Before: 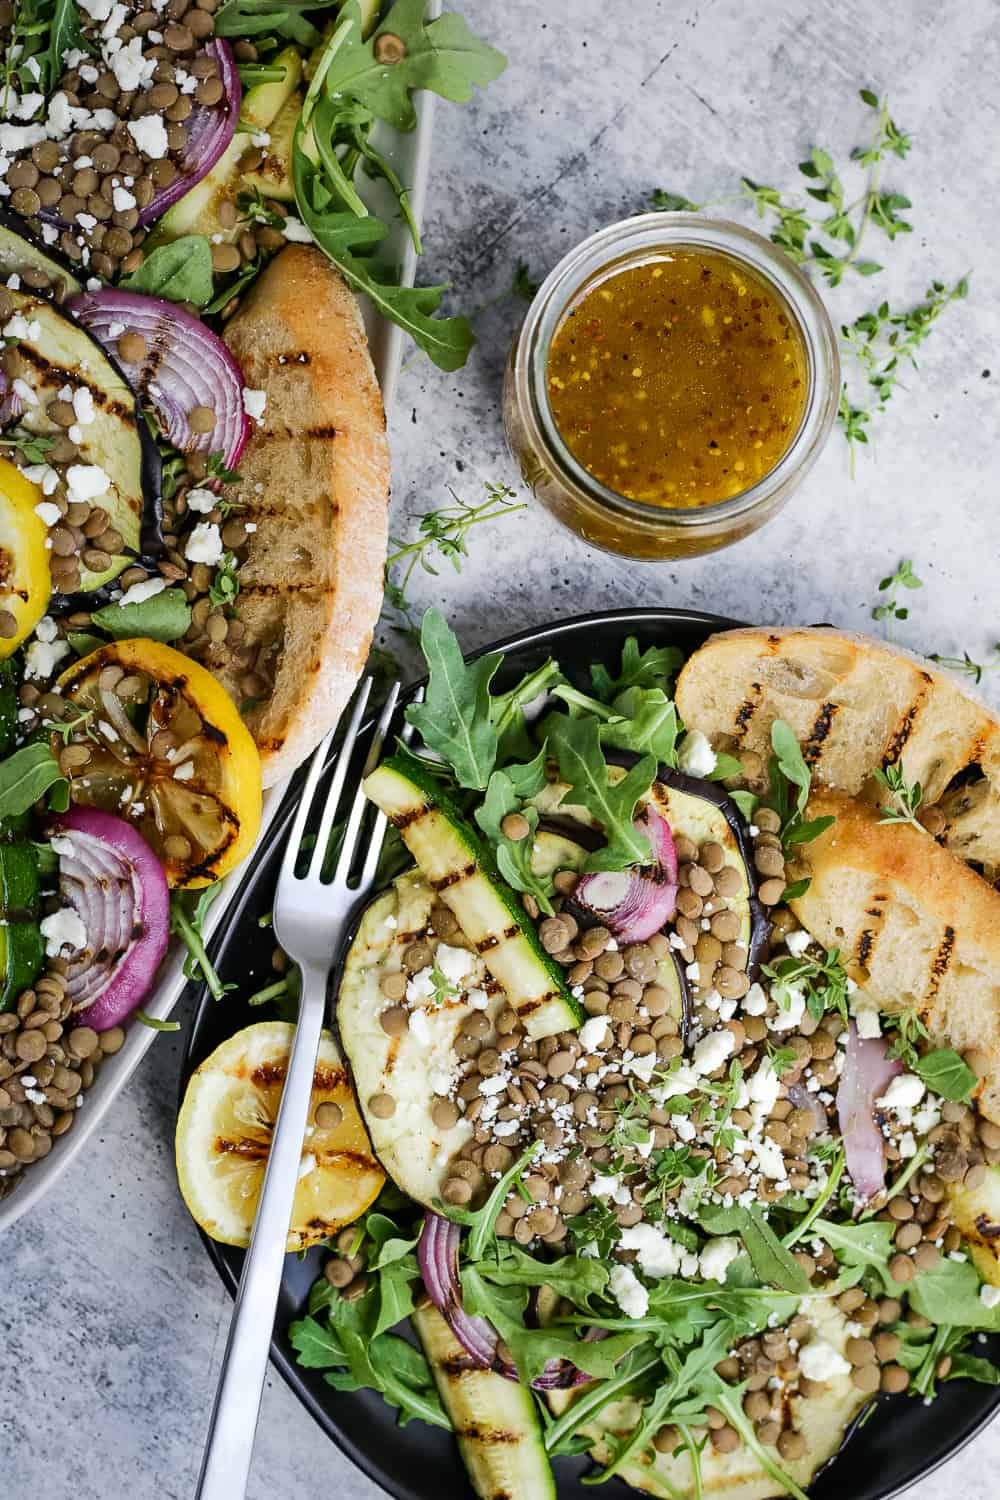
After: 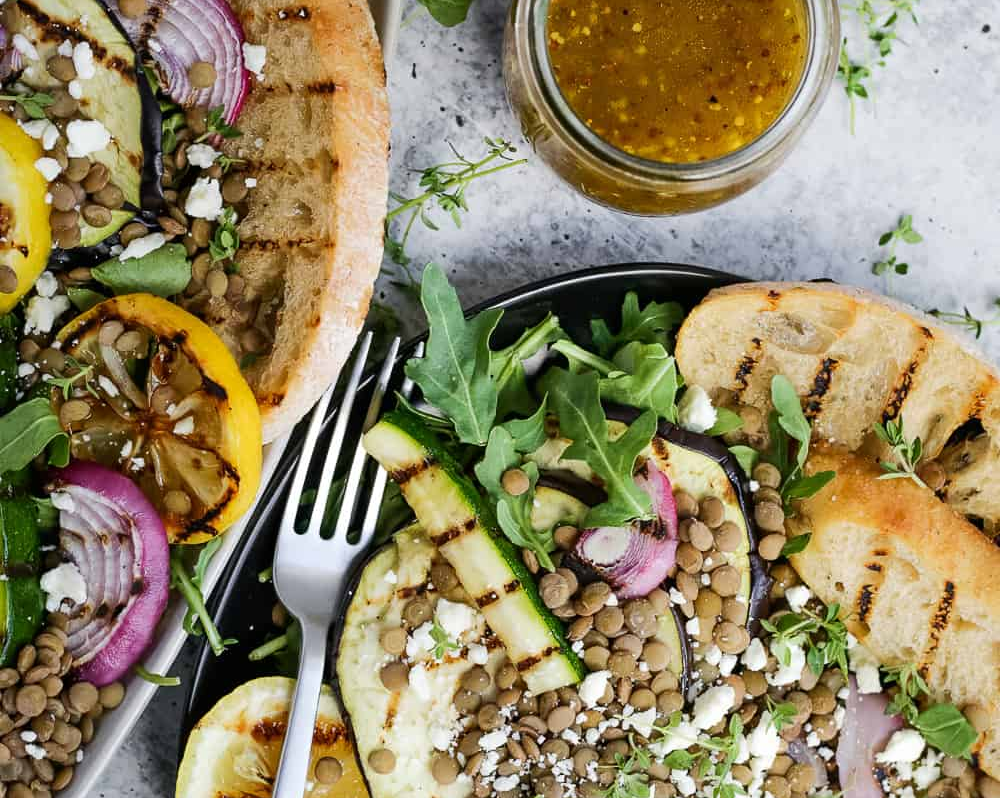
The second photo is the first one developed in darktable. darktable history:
crop and rotate: top 23.042%, bottom 23.737%
